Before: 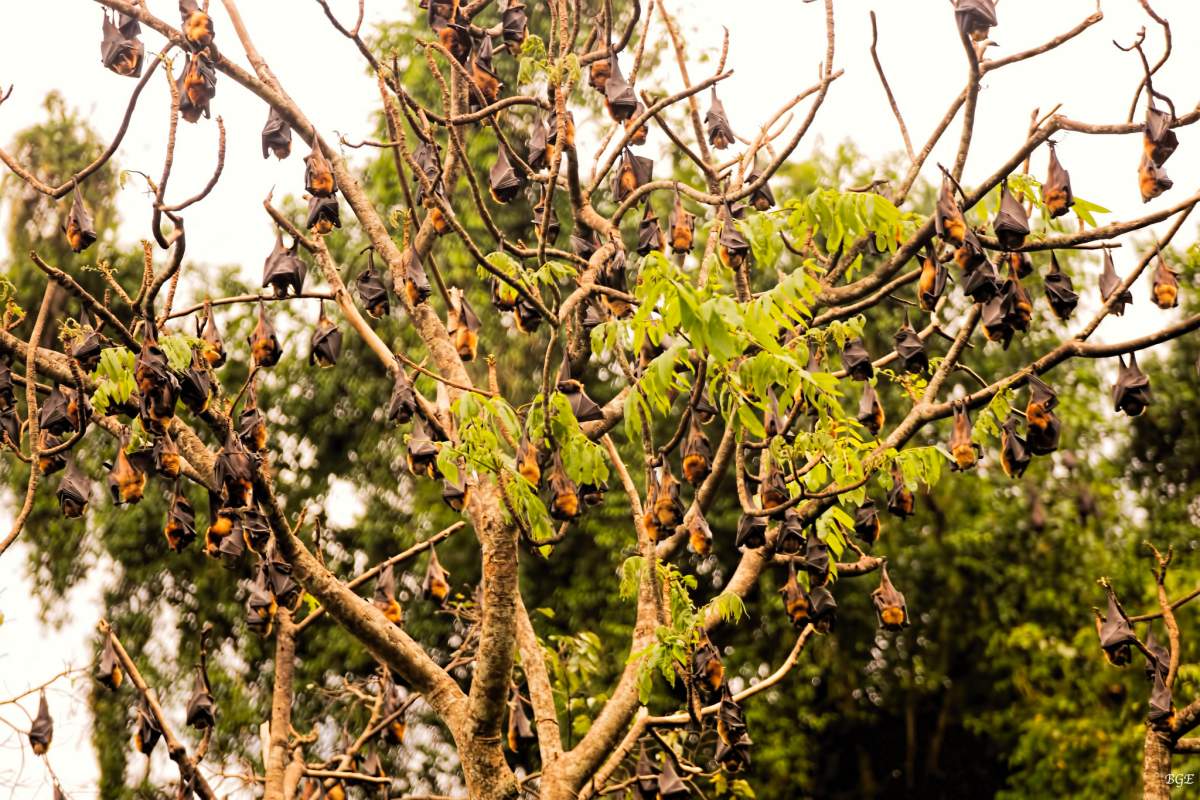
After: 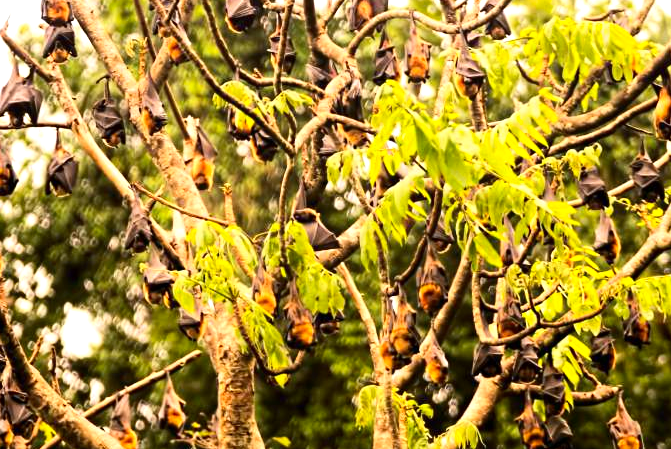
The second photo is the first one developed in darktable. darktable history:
contrast brightness saturation: contrast 0.153, brightness -0.01, saturation 0.1
exposure: exposure 0.553 EV, compensate highlight preservation false
crop and rotate: left 22.067%, top 21.591%, right 22.011%, bottom 22.205%
